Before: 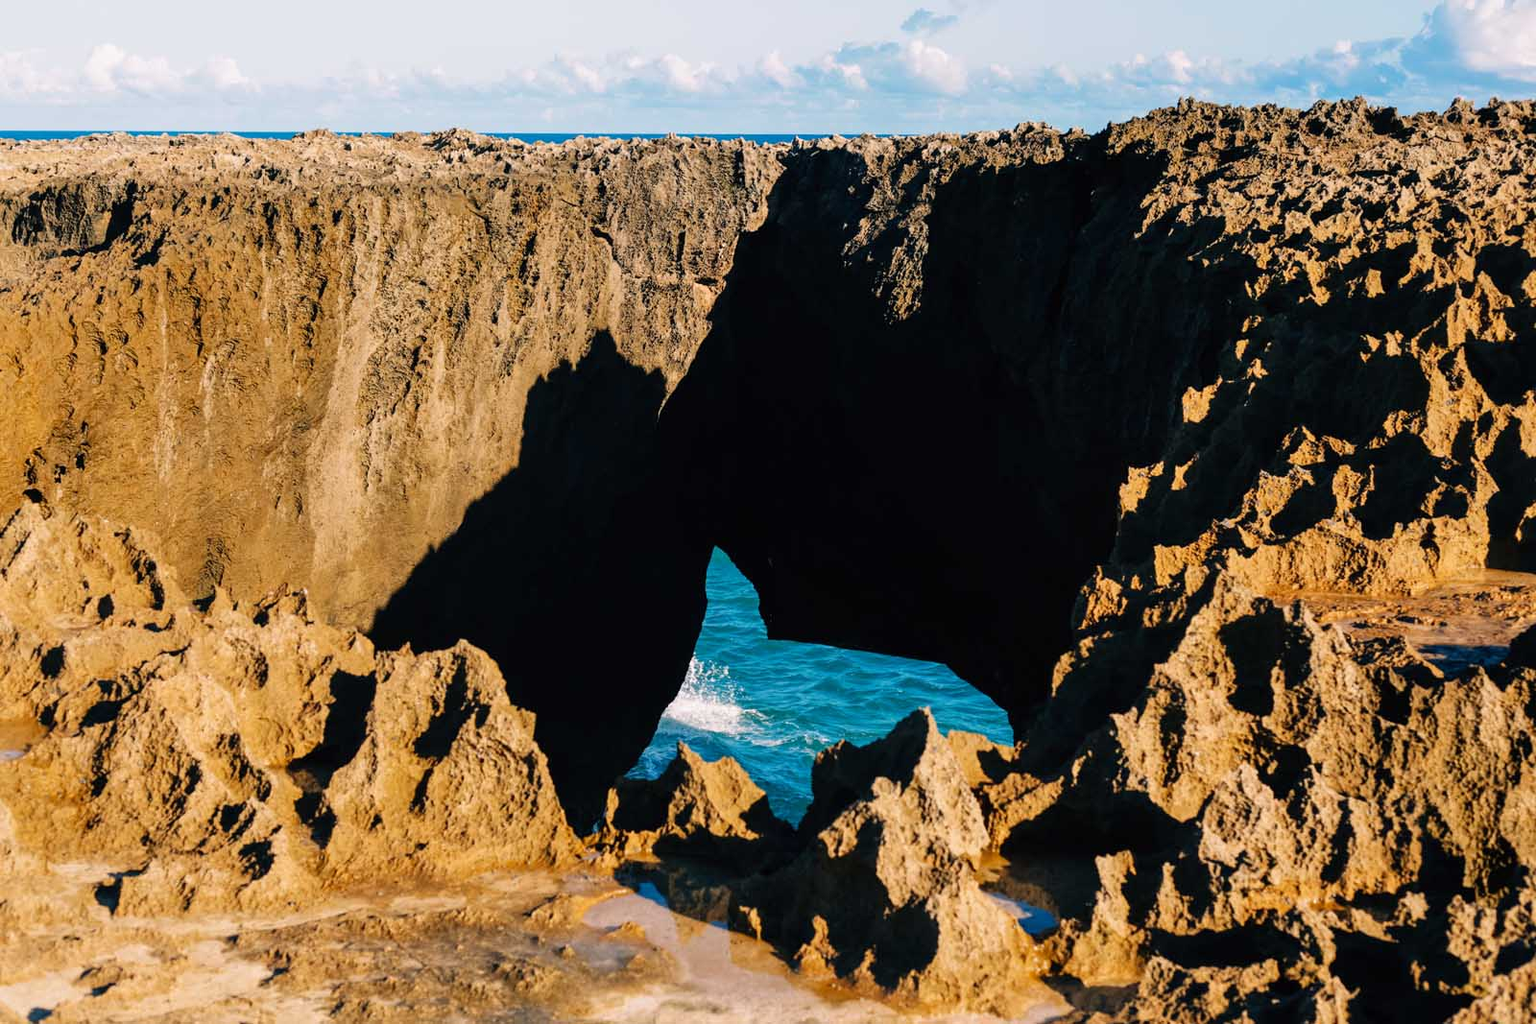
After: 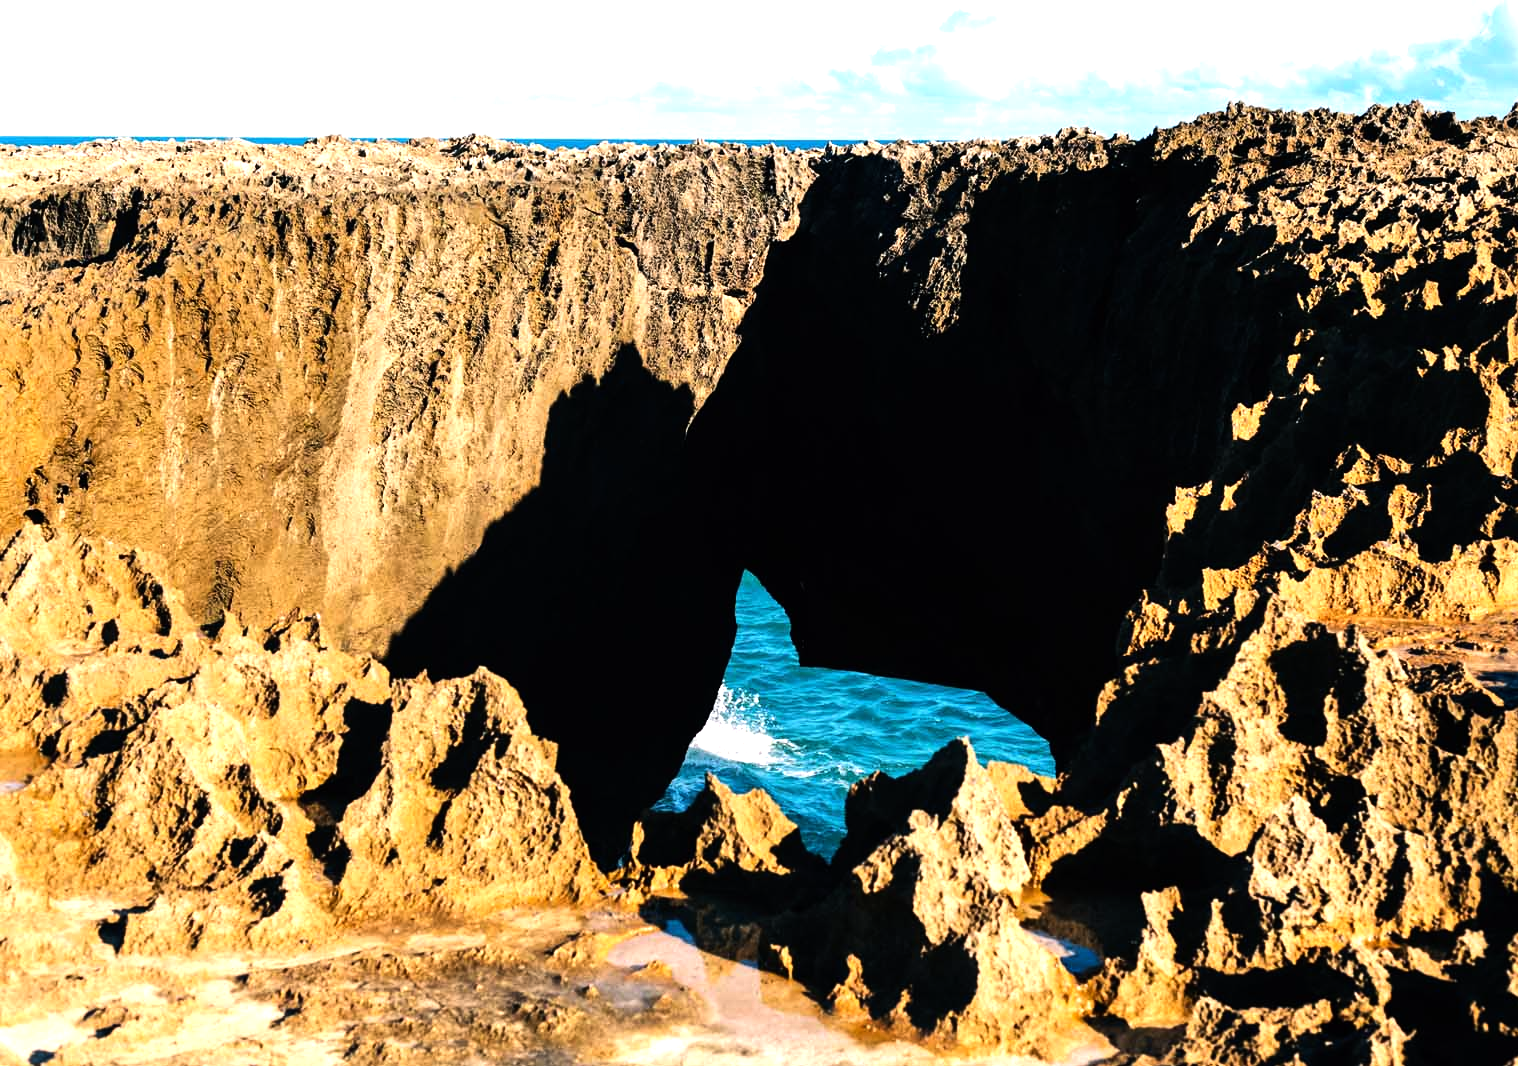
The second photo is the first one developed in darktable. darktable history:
tone equalizer: -8 EV -1.1 EV, -7 EV -0.992 EV, -6 EV -0.854 EV, -5 EV -0.589 EV, -3 EV 0.607 EV, -2 EV 0.886 EV, -1 EV 0.991 EV, +0 EV 1.07 EV, edges refinement/feathering 500, mask exposure compensation -1.57 EV, preserve details no
crop and rotate: left 0%, right 5.119%
